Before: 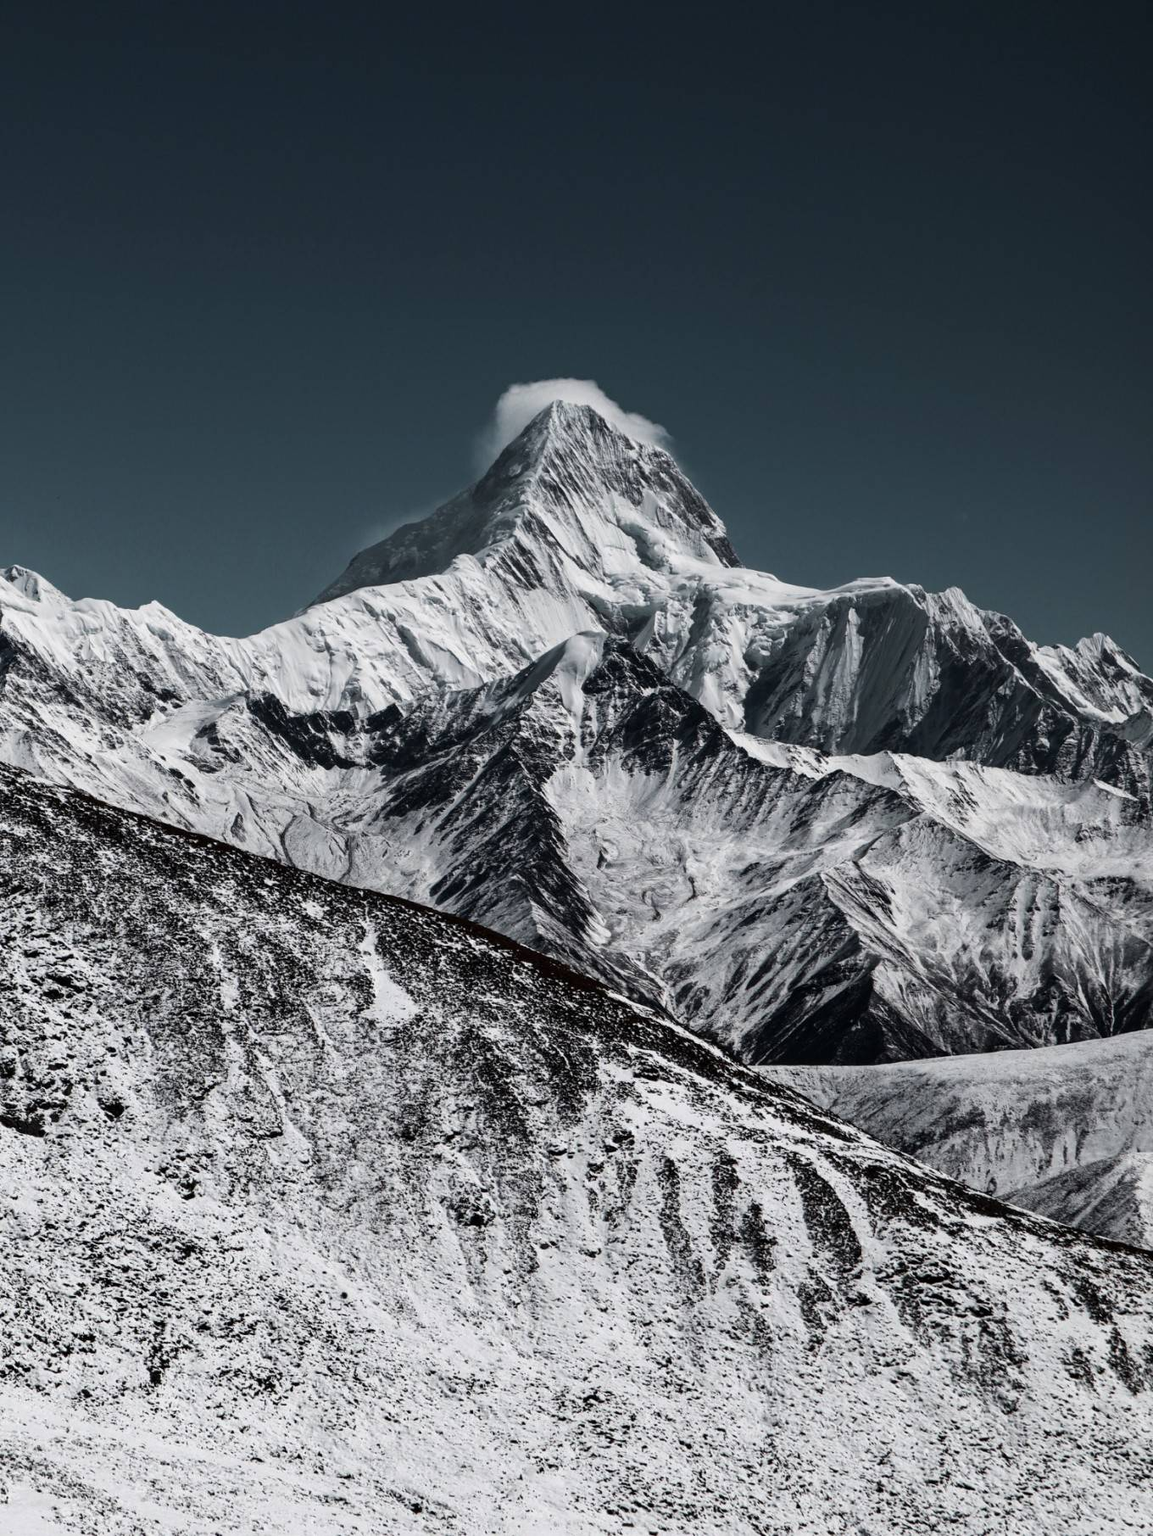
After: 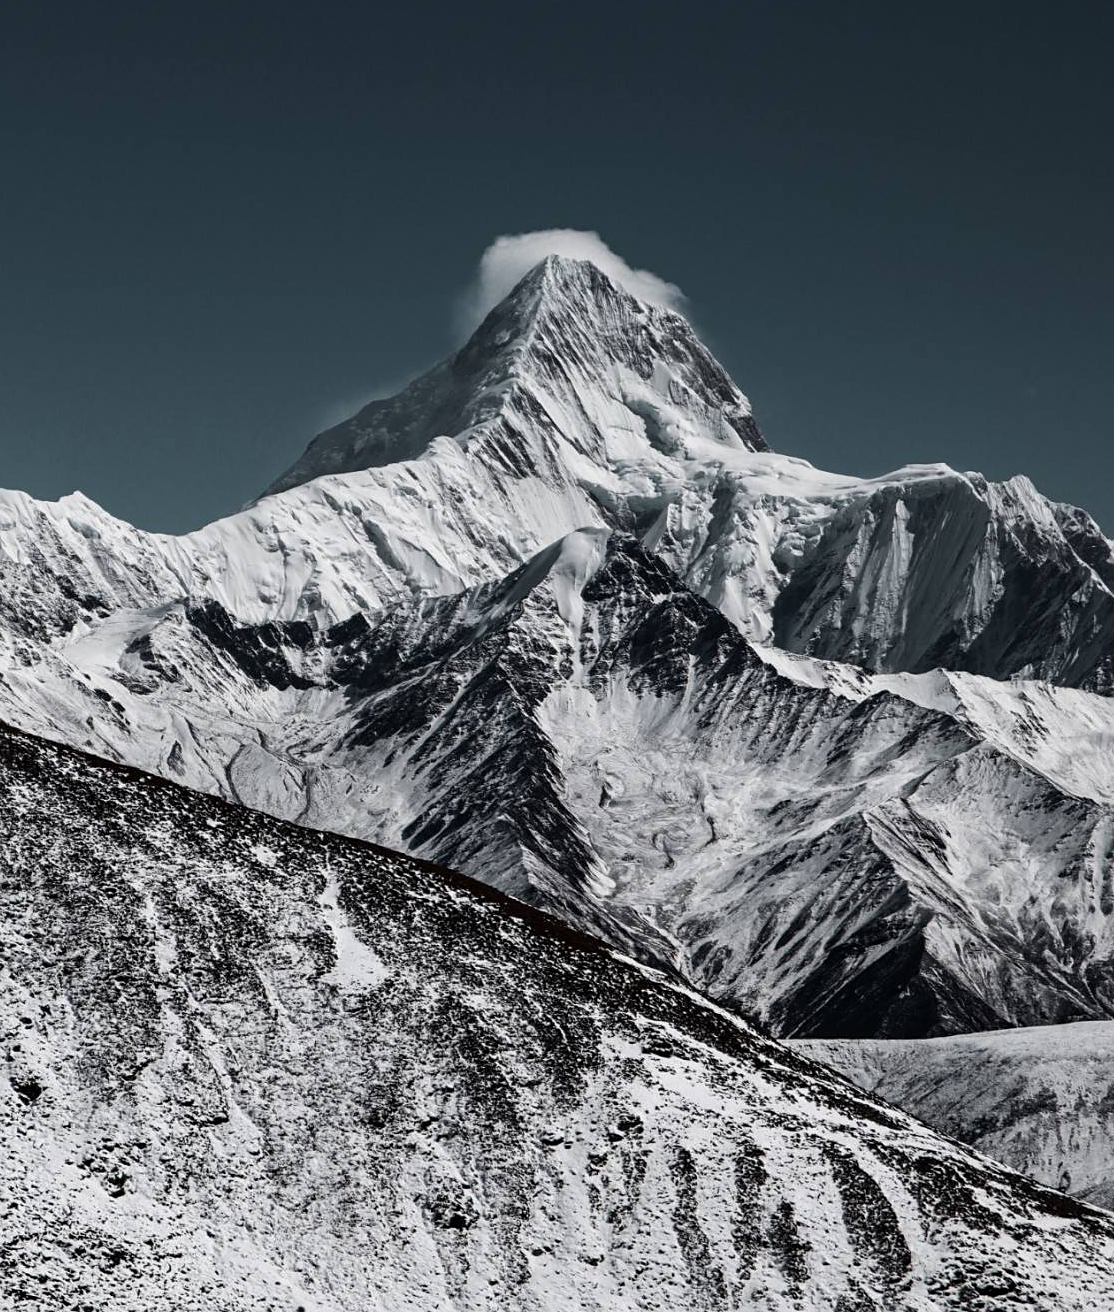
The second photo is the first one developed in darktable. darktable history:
crop: left 7.77%, top 12.019%, right 10.302%, bottom 15.481%
sharpen: amount 0.203
exposure: compensate highlight preservation false
